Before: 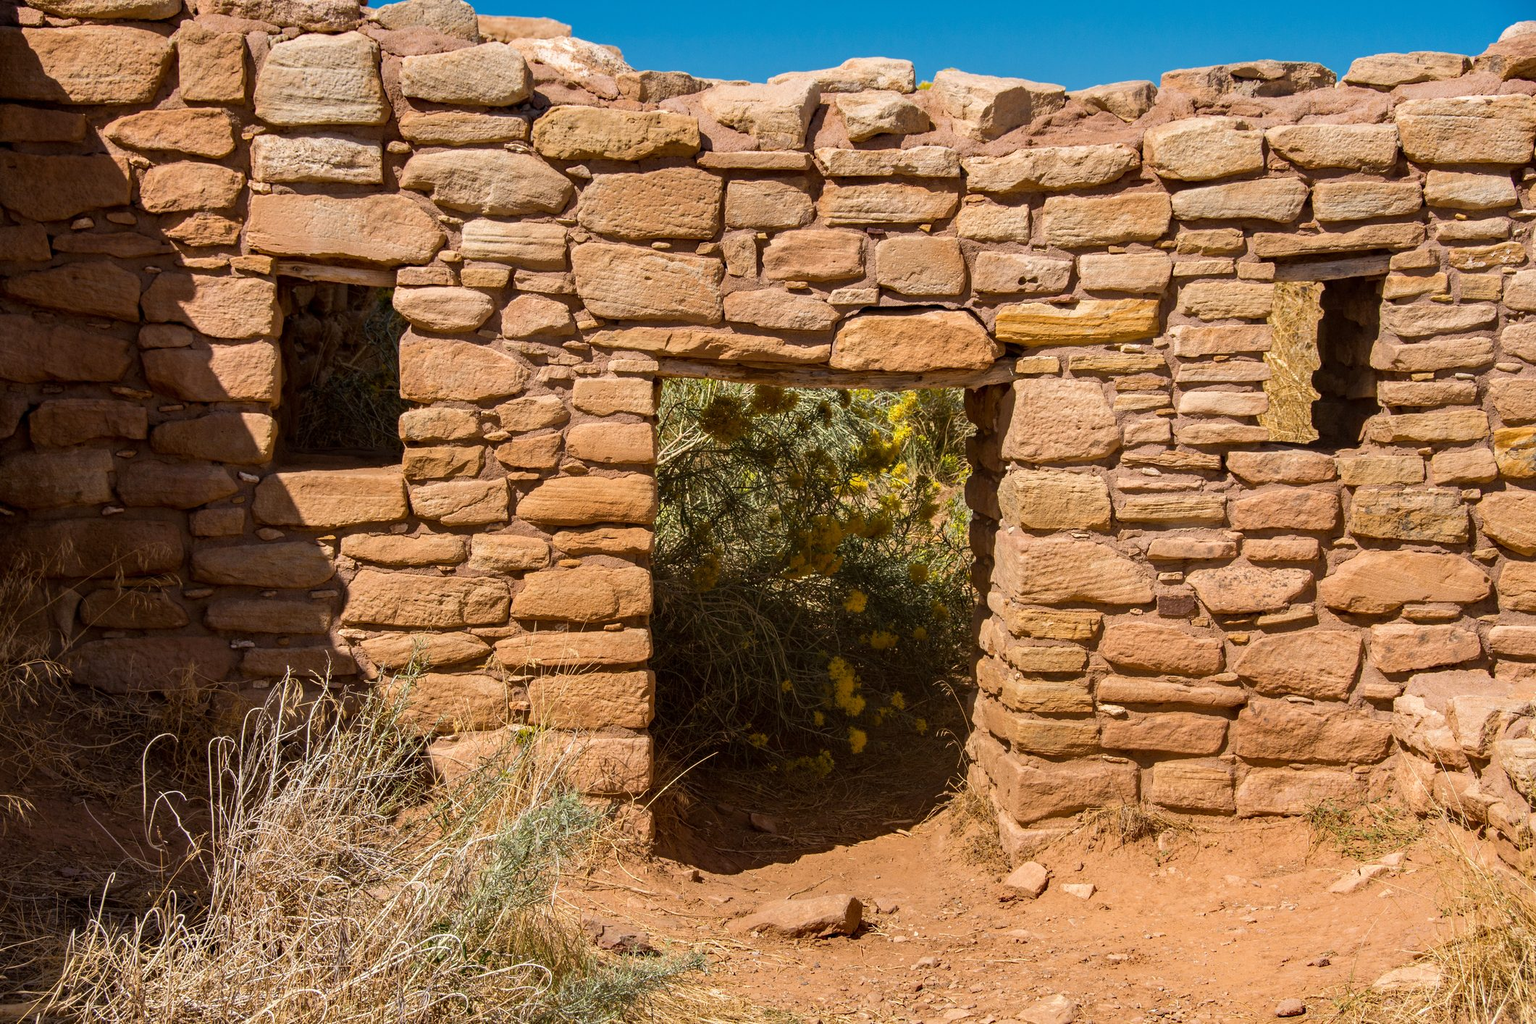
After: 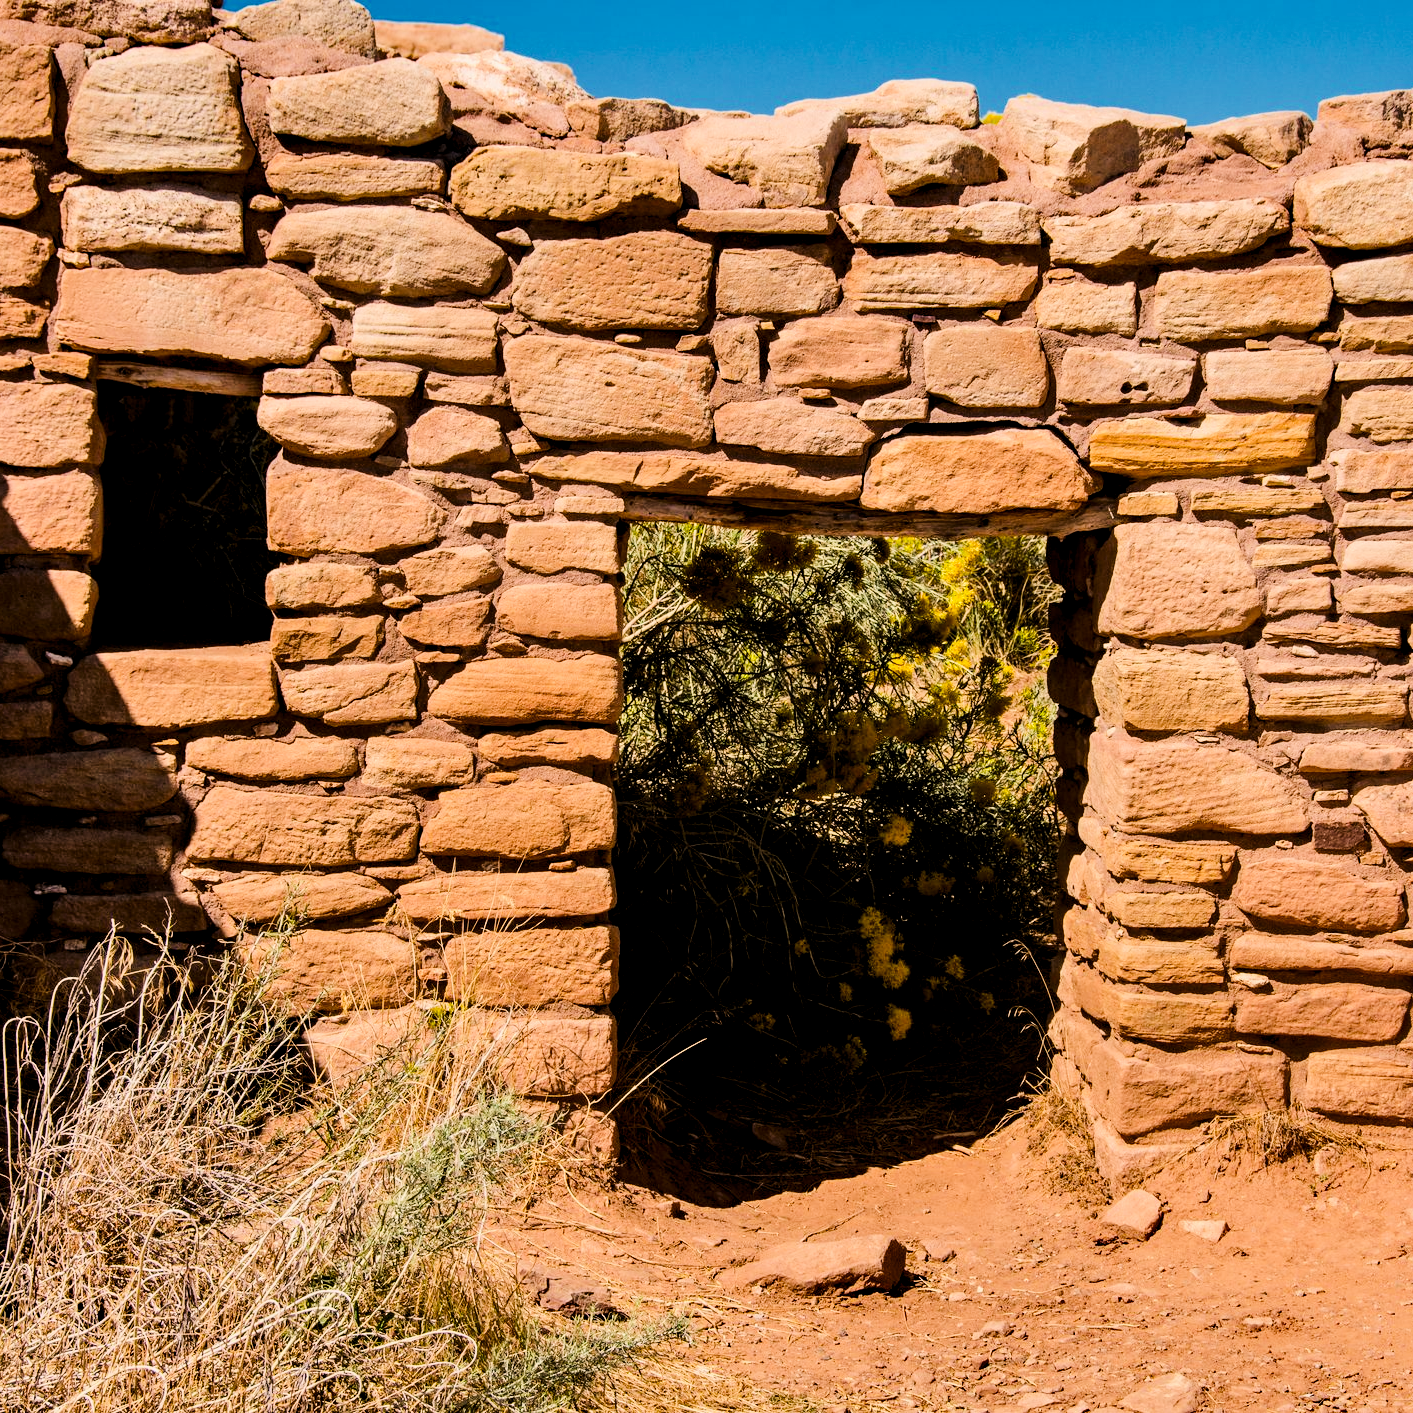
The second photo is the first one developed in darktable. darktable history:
contrast brightness saturation: contrast 0.186, brightness -0.109, saturation 0.208
filmic rgb: black relative exposure -4.22 EV, white relative exposure 5.13 EV, threshold -0.296 EV, transition 3.19 EV, structure ↔ texture 99.19%, hardness 2.08, contrast 1.158, enable highlight reconstruction true
shadows and highlights: shadows 32.64, highlights -47.58, compress 49.78%, soften with gaussian
levels: levels [0.029, 0.545, 0.971]
crop and rotate: left 13.44%, right 19.904%
exposure: exposure 0.653 EV, compensate exposure bias true, compensate highlight preservation false
color balance rgb: highlights gain › chroma 1.391%, highlights gain › hue 51.52°, perceptual saturation grading › global saturation -0.831%, global vibrance 20%
